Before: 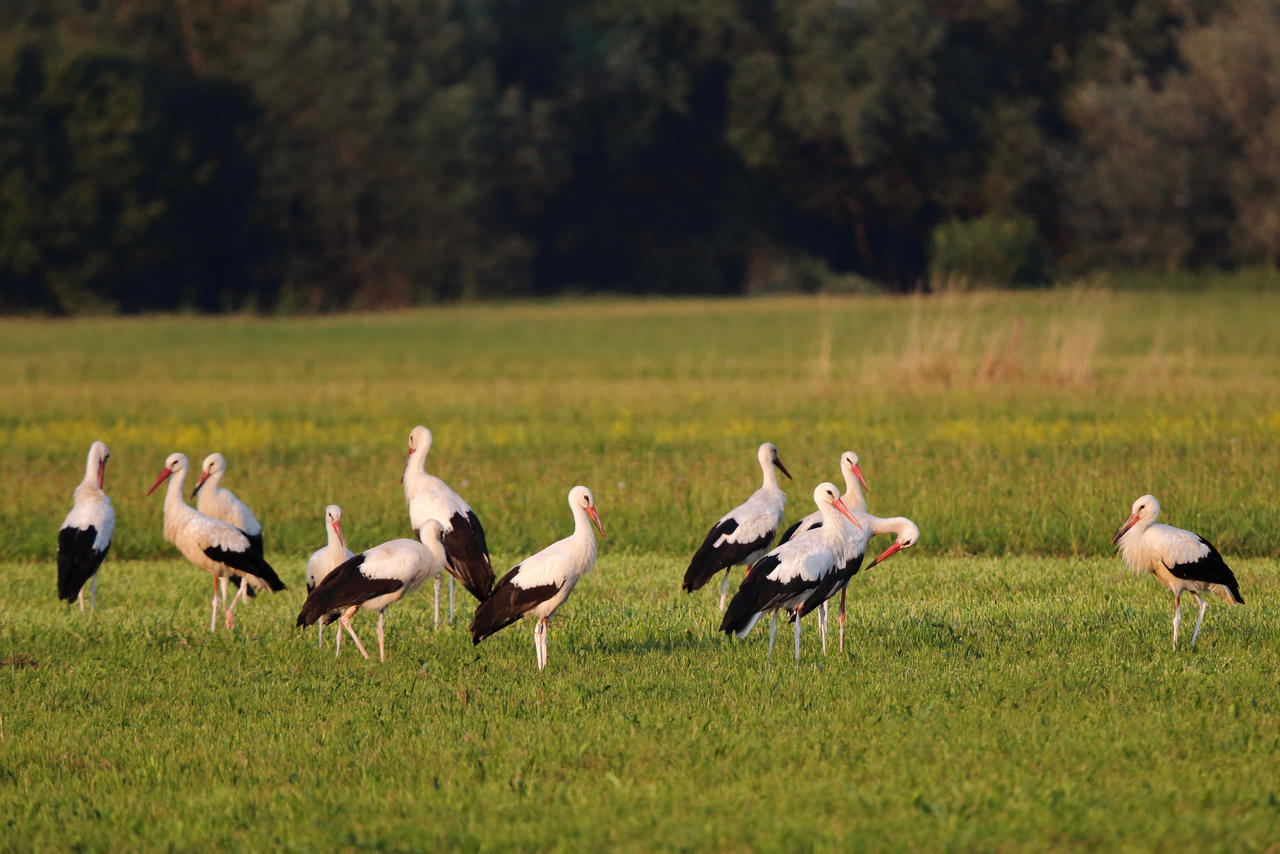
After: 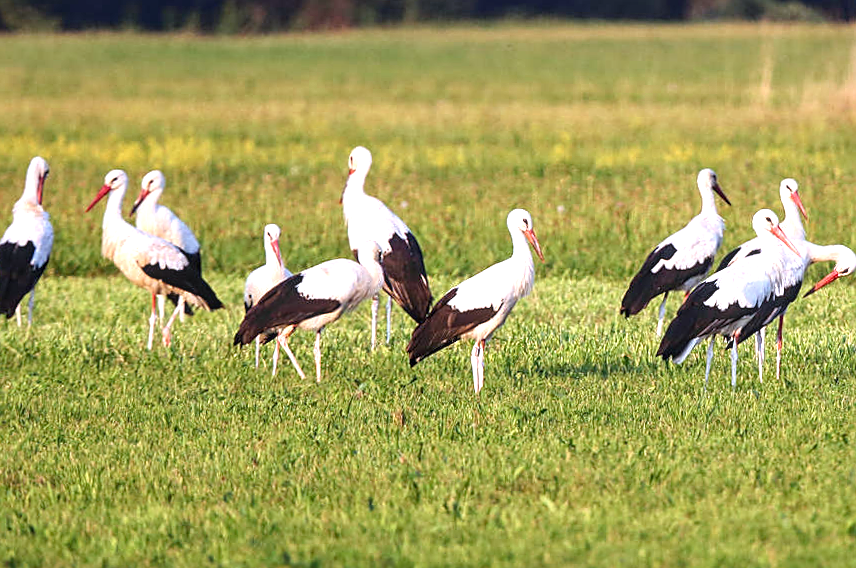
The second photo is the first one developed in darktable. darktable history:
local contrast: on, module defaults
crop and rotate: angle -0.878°, left 3.731%, top 31.929%, right 27.85%
color balance rgb: power › hue 329.3°, linear chroma grading › global chroma 9.06%, perceptual saturation grading › global saturation -2.328%, perceptual saturation grading › highlights -8.264%, perceptual saturation grading › mid-tones 8.483%, perceptual saturation grading › shadows 3.407%
exposure: black level correction 0, exposure 1.001 EV, compensate exposure bias true, compensate highlight preservation false
sharpen: on, module defaults
color calibration: illuminant as shot in camera, x 0.37, y 0.382, temperature 4320.81 K
